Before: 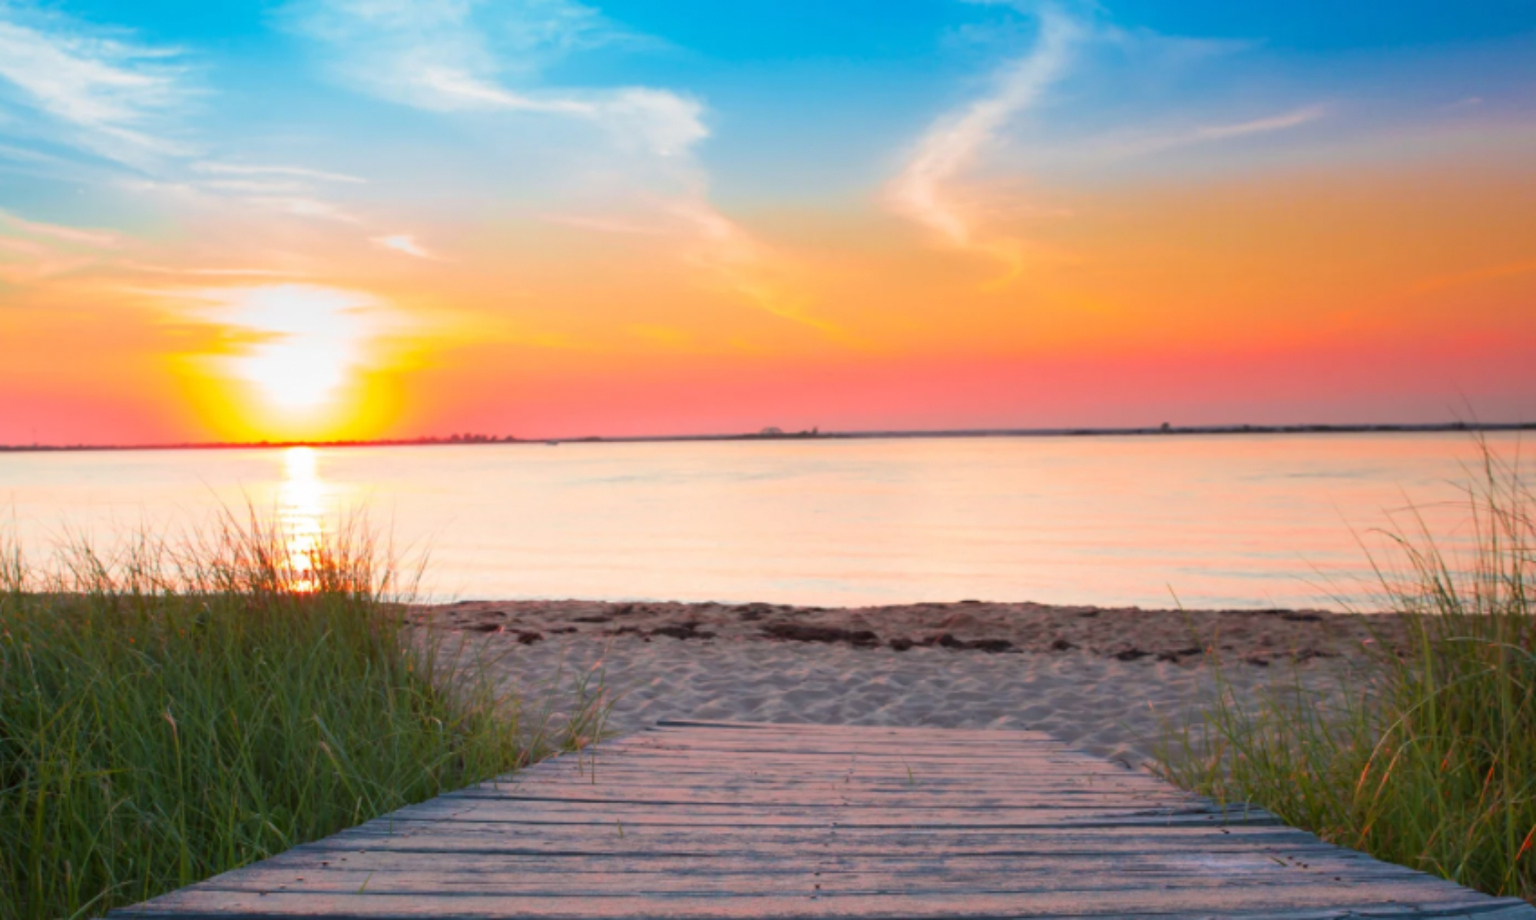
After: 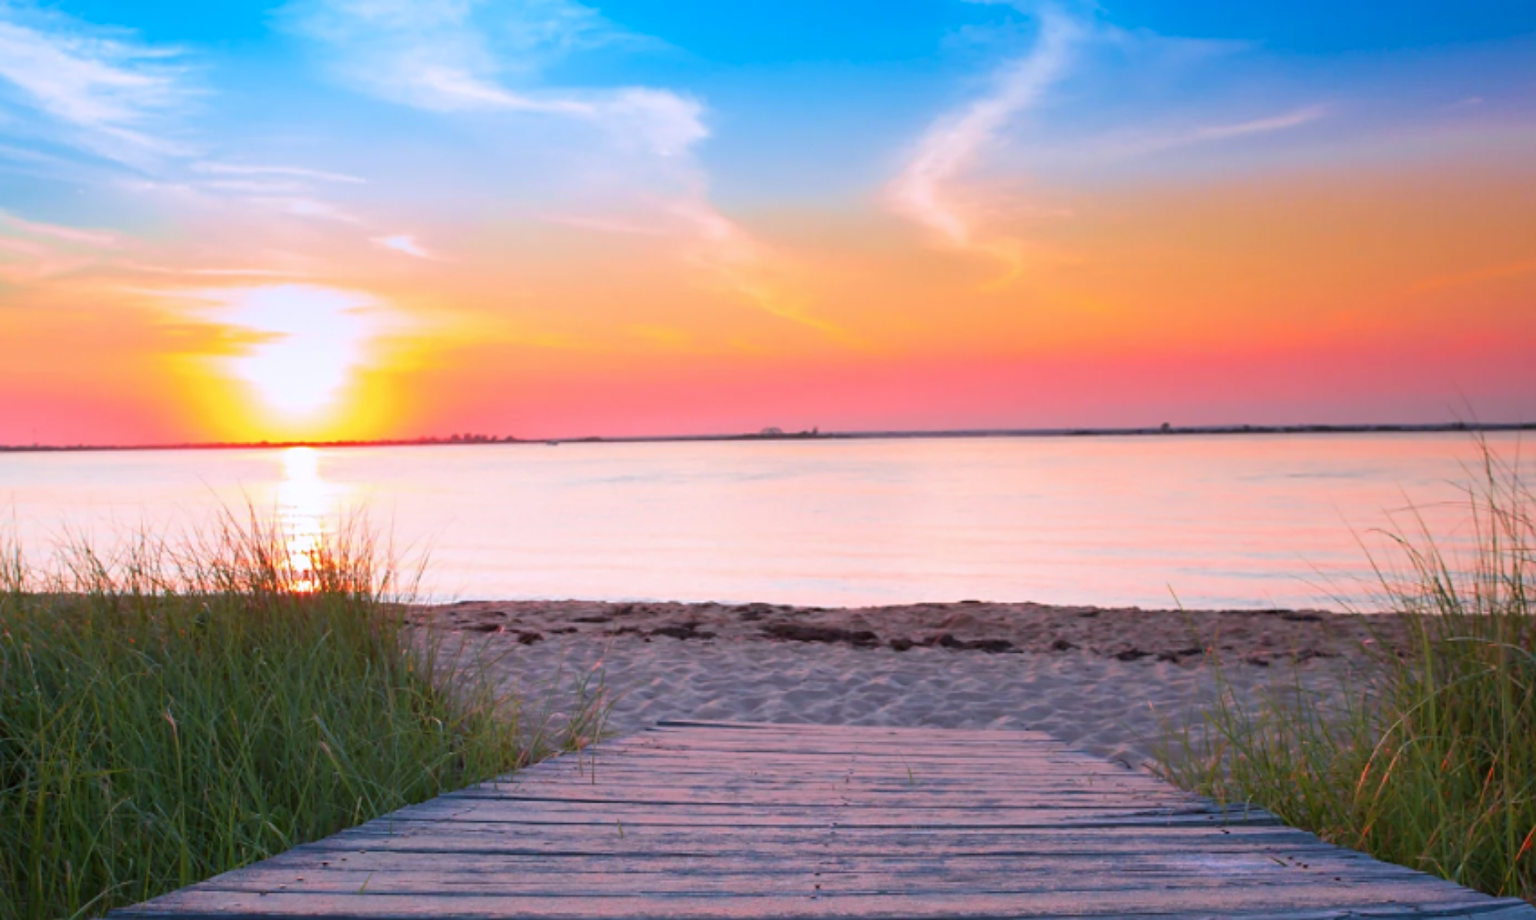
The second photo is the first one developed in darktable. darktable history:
sharpen: on, module defaults
color calibration: illuminant as shot in camera, x 0.363, y 0.385, temperature 4538.03 K
